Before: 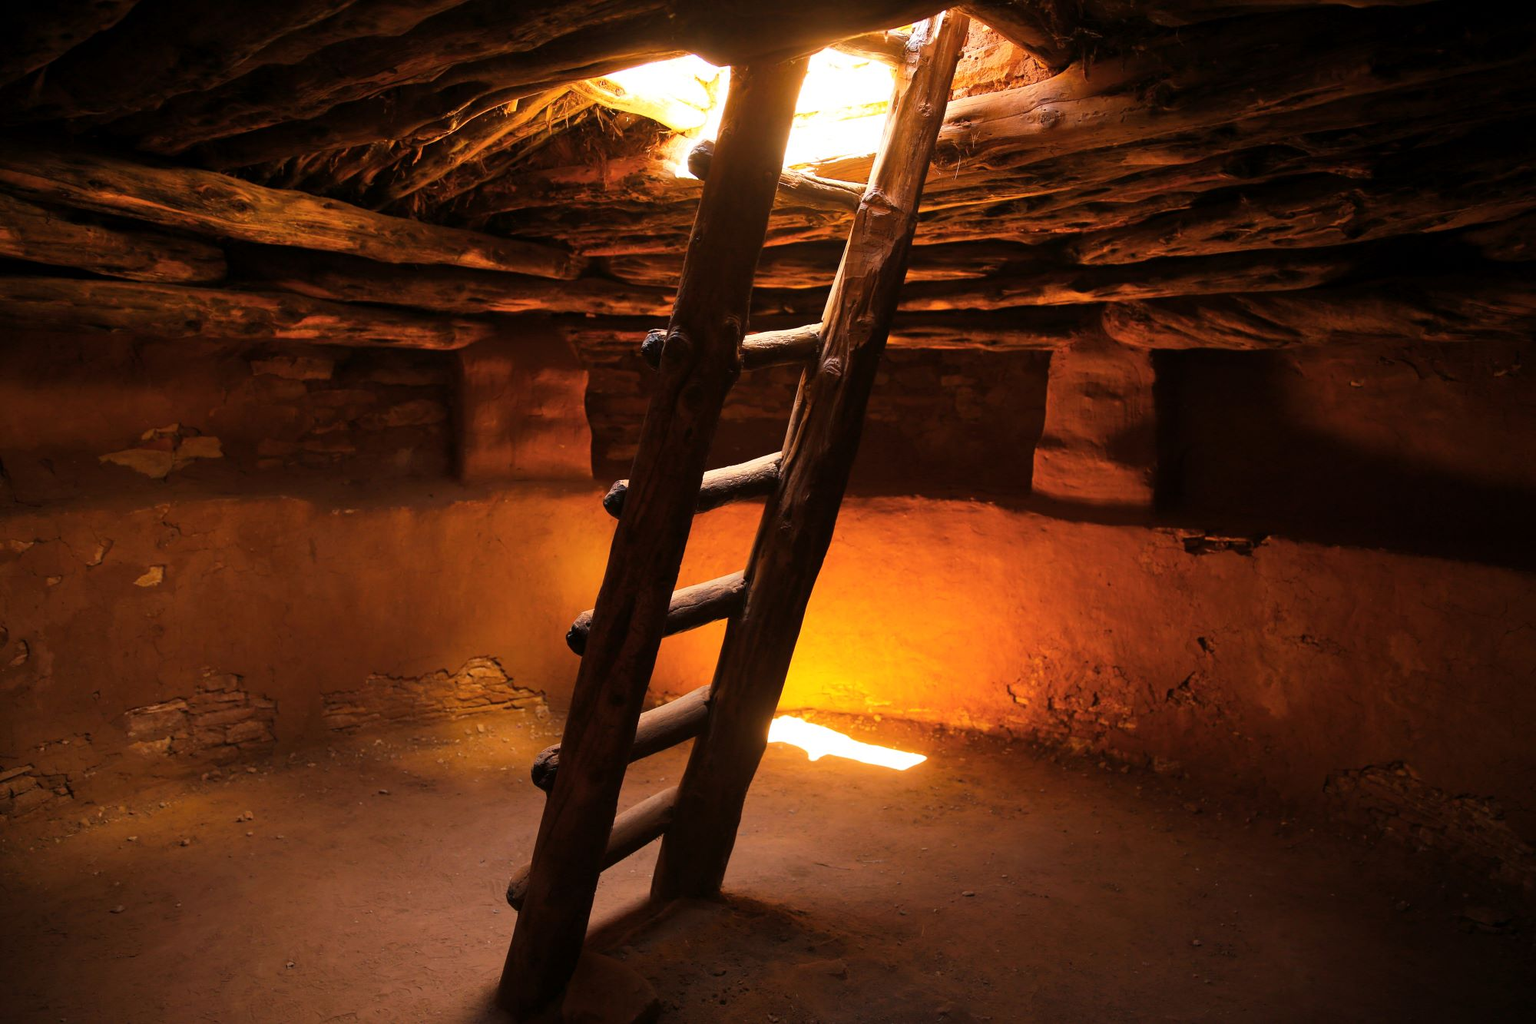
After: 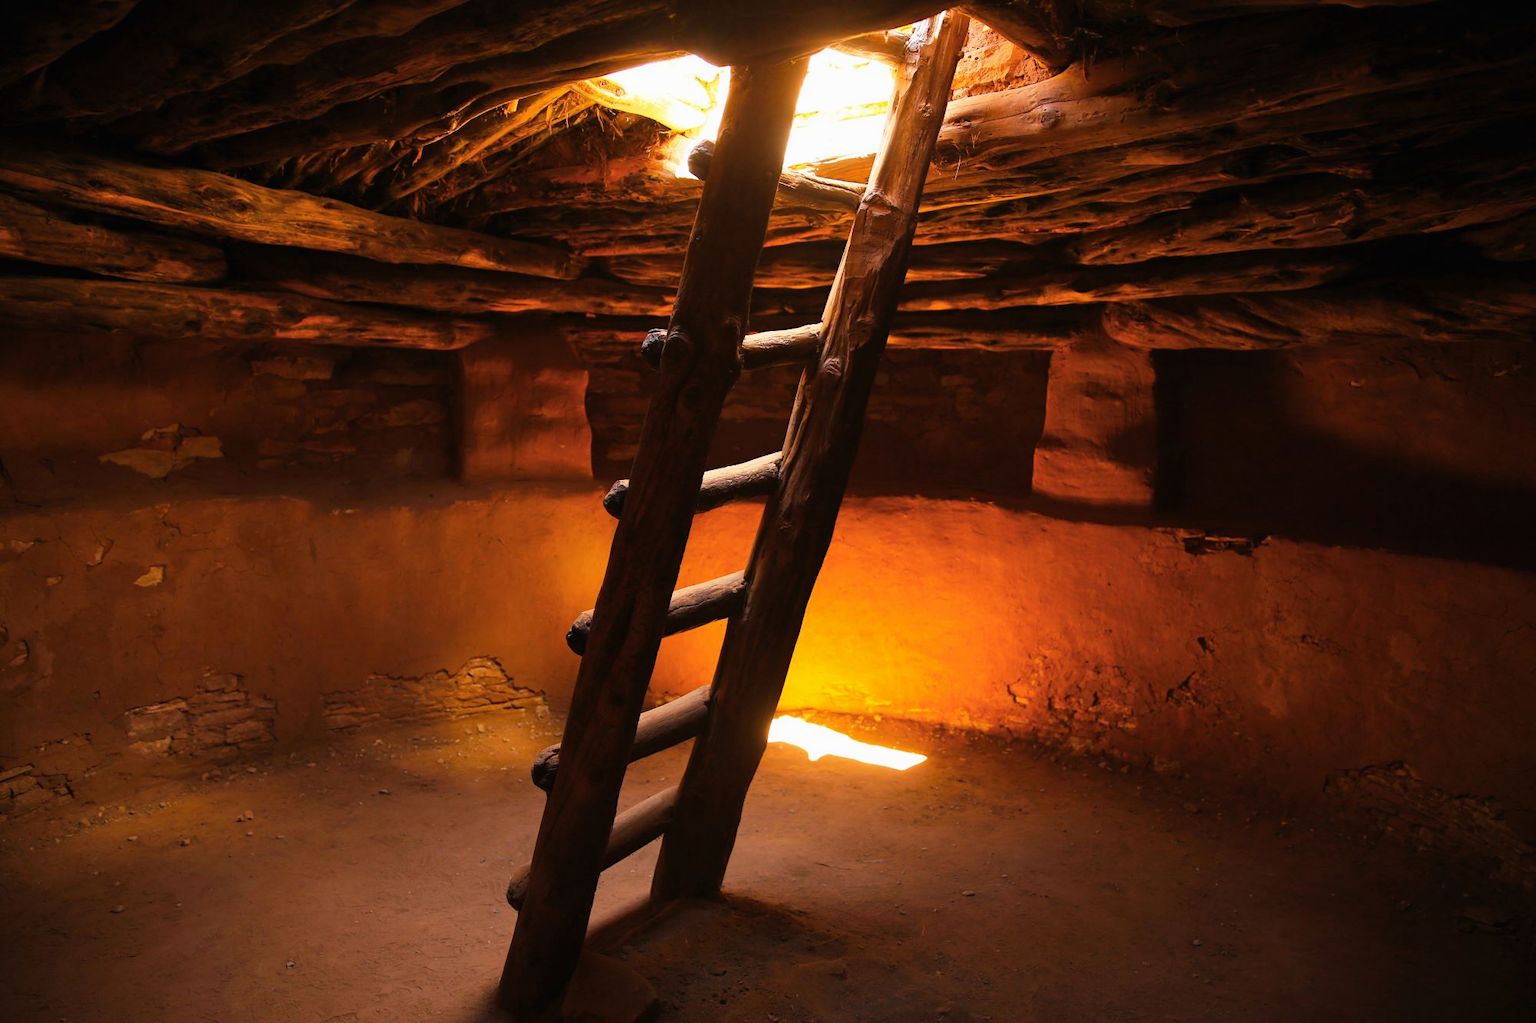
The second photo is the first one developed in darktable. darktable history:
contrast brightness saturation: contrast -0.02, brightness -0.01, saturation 0.03
exposure: compensate highlight preservation false
